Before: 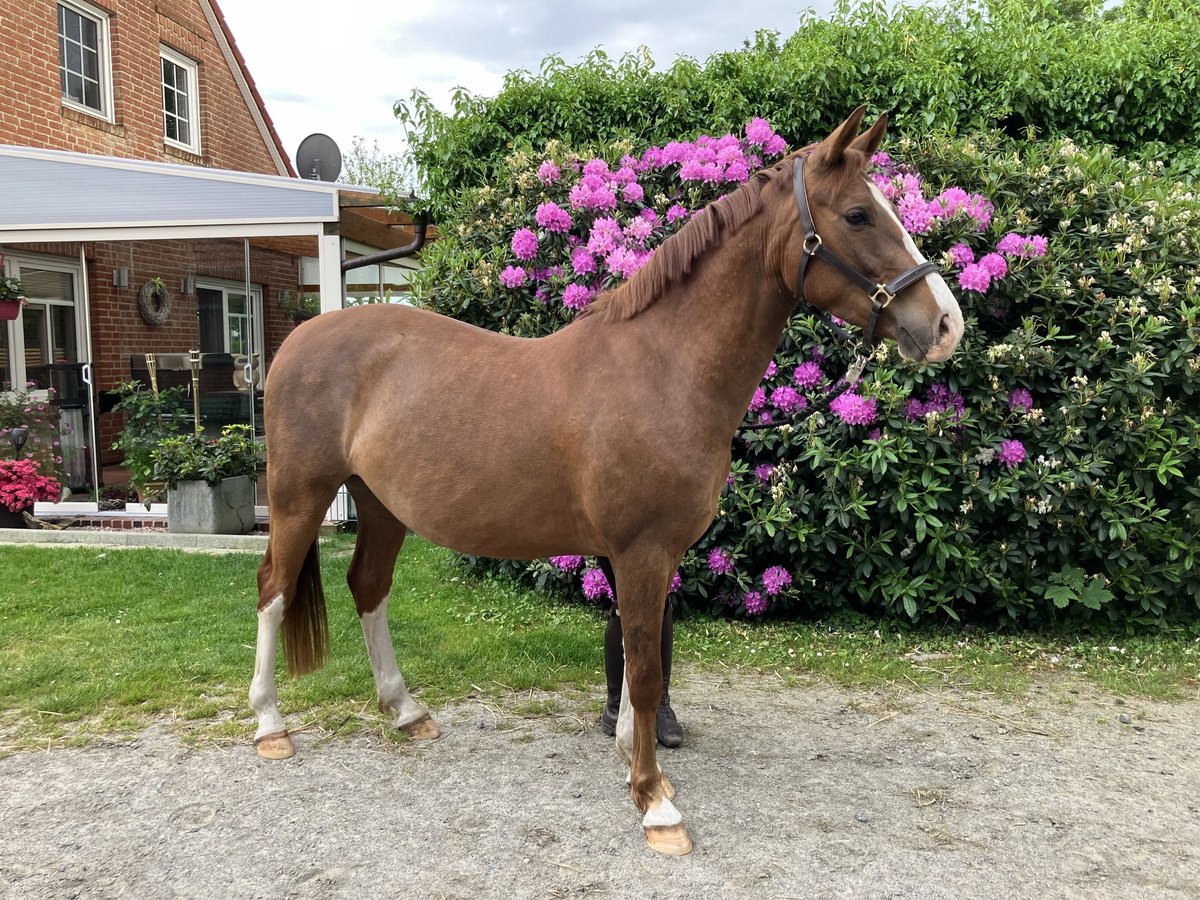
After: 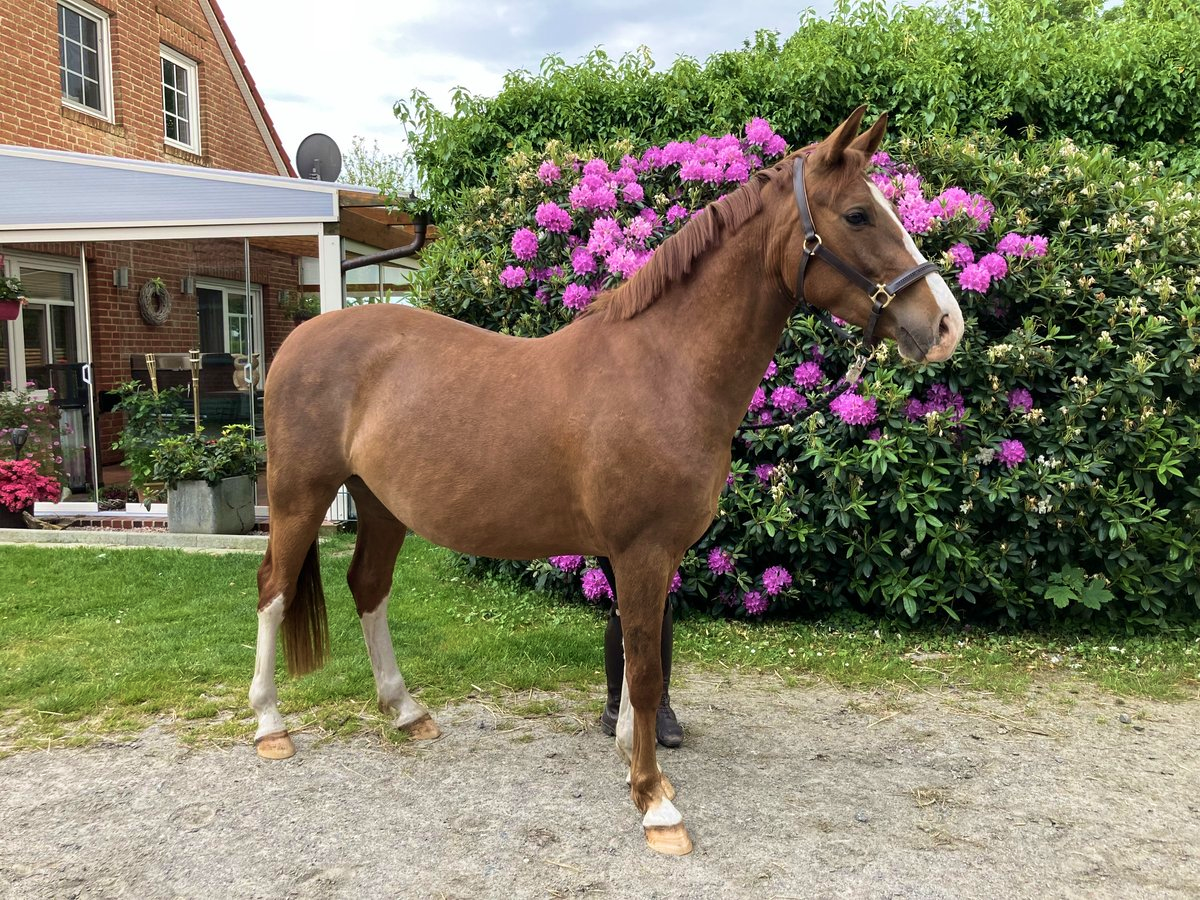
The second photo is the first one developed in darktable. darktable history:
velvia: strength 30.11%
